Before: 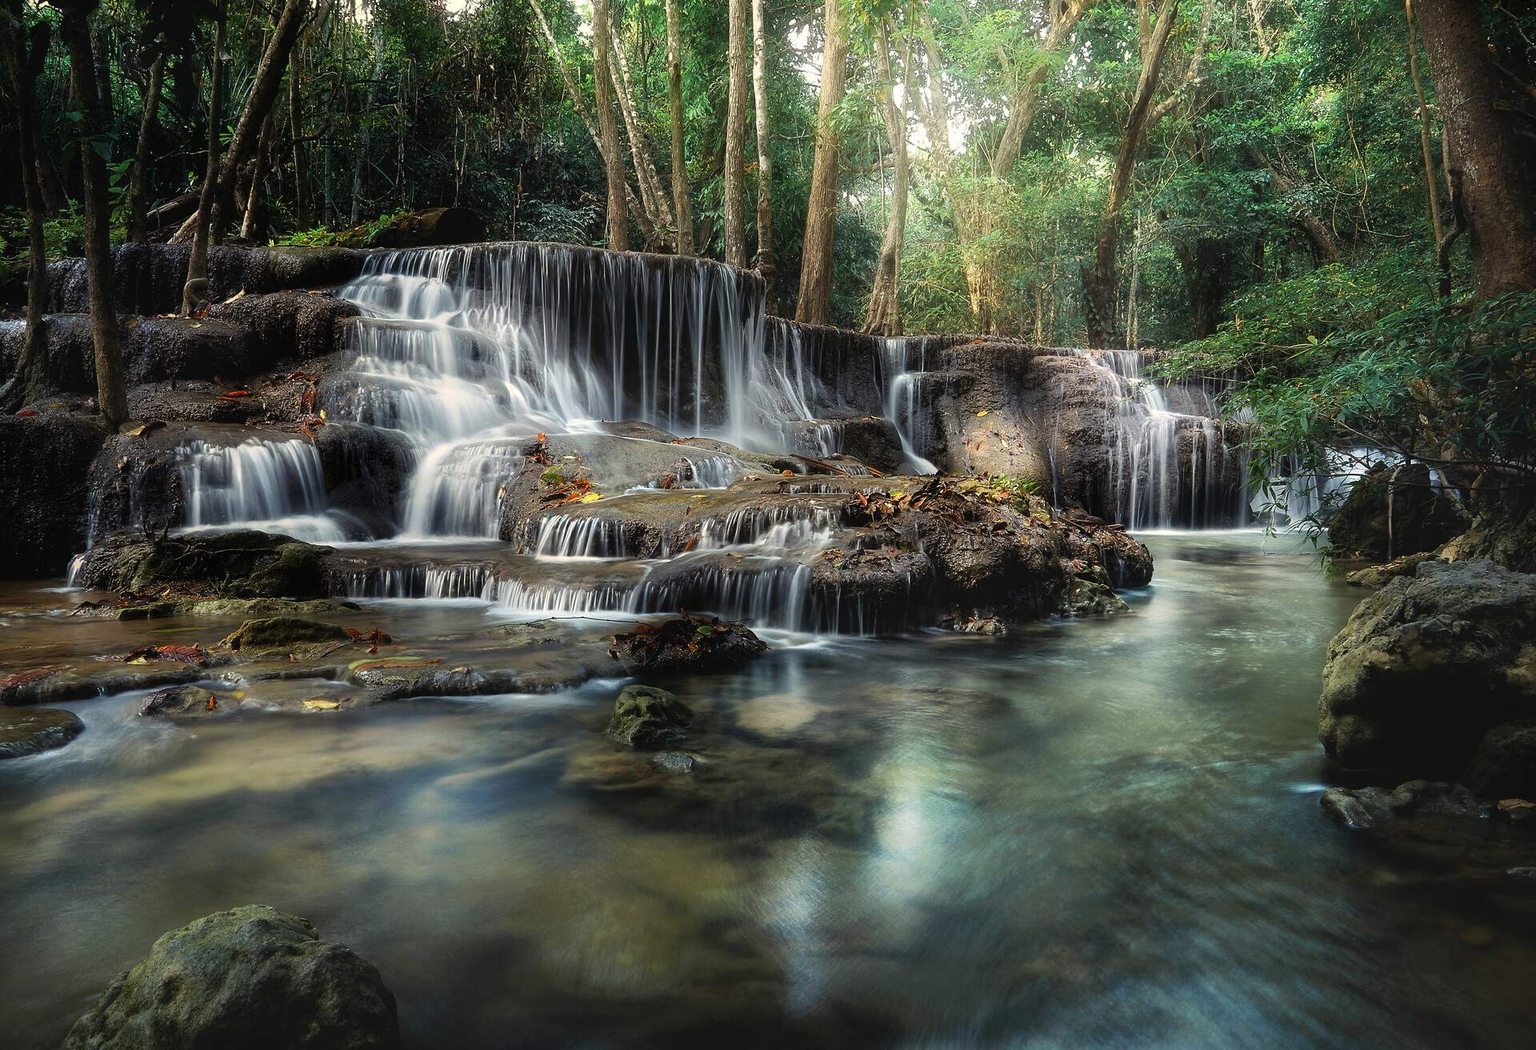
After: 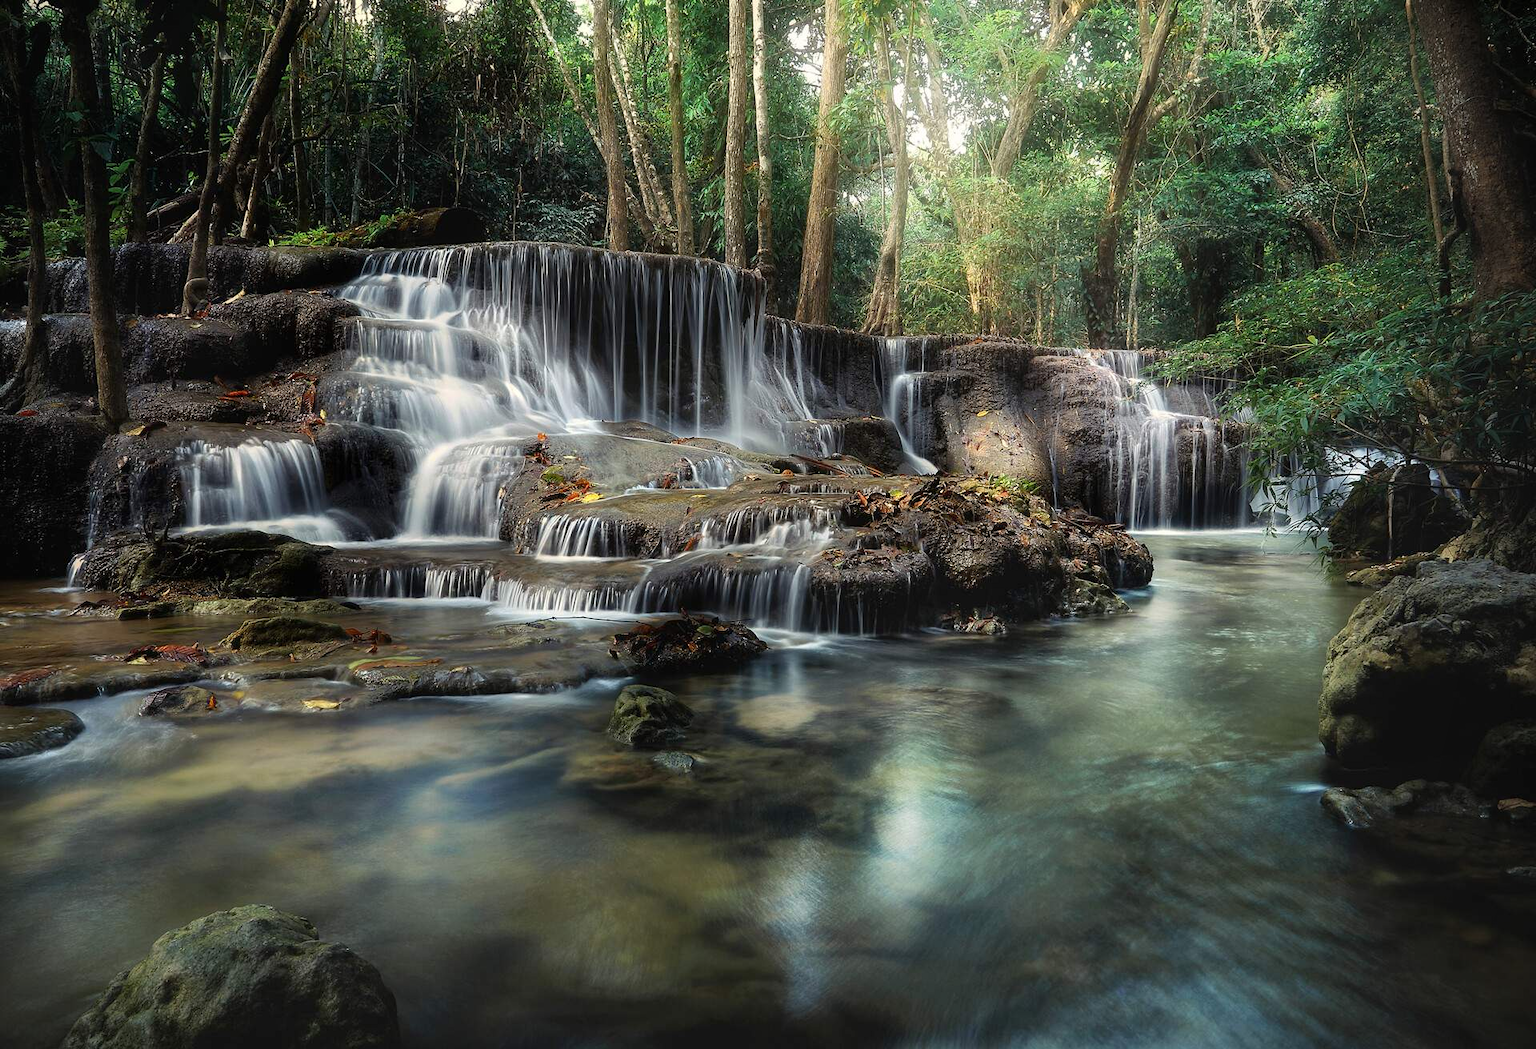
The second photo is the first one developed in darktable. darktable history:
exposure: black level correction 0.001, compensate highlight preservation false
vignetting: fall-off start 91.34%, center (-0.08, 0.06)
